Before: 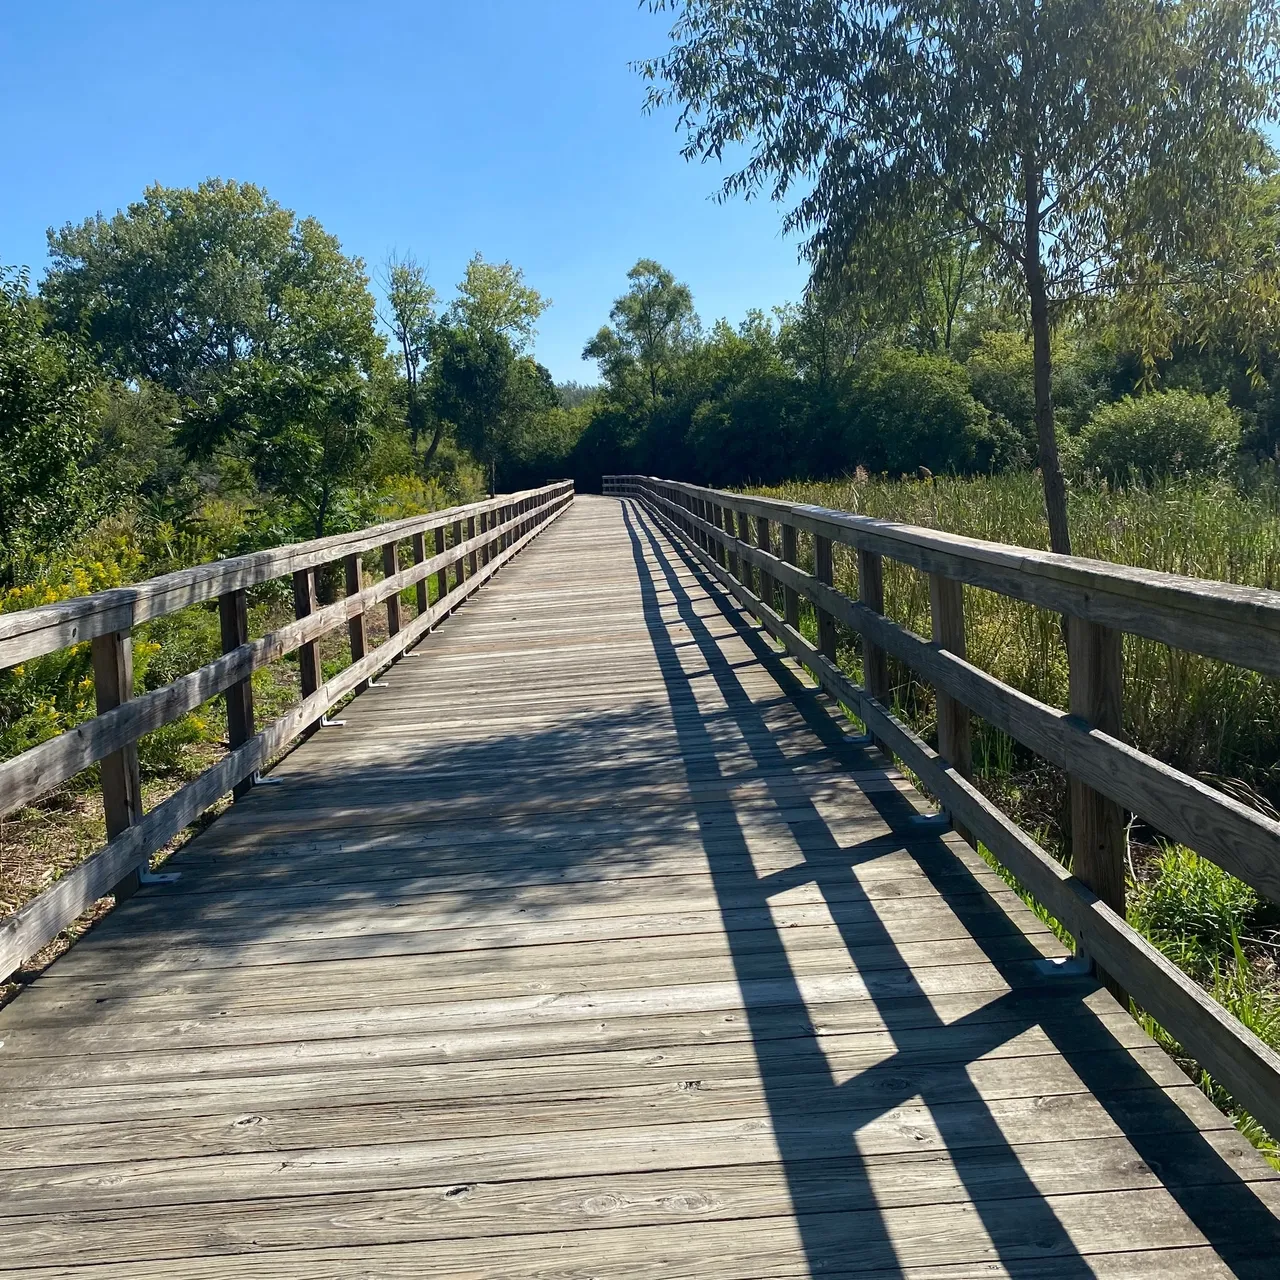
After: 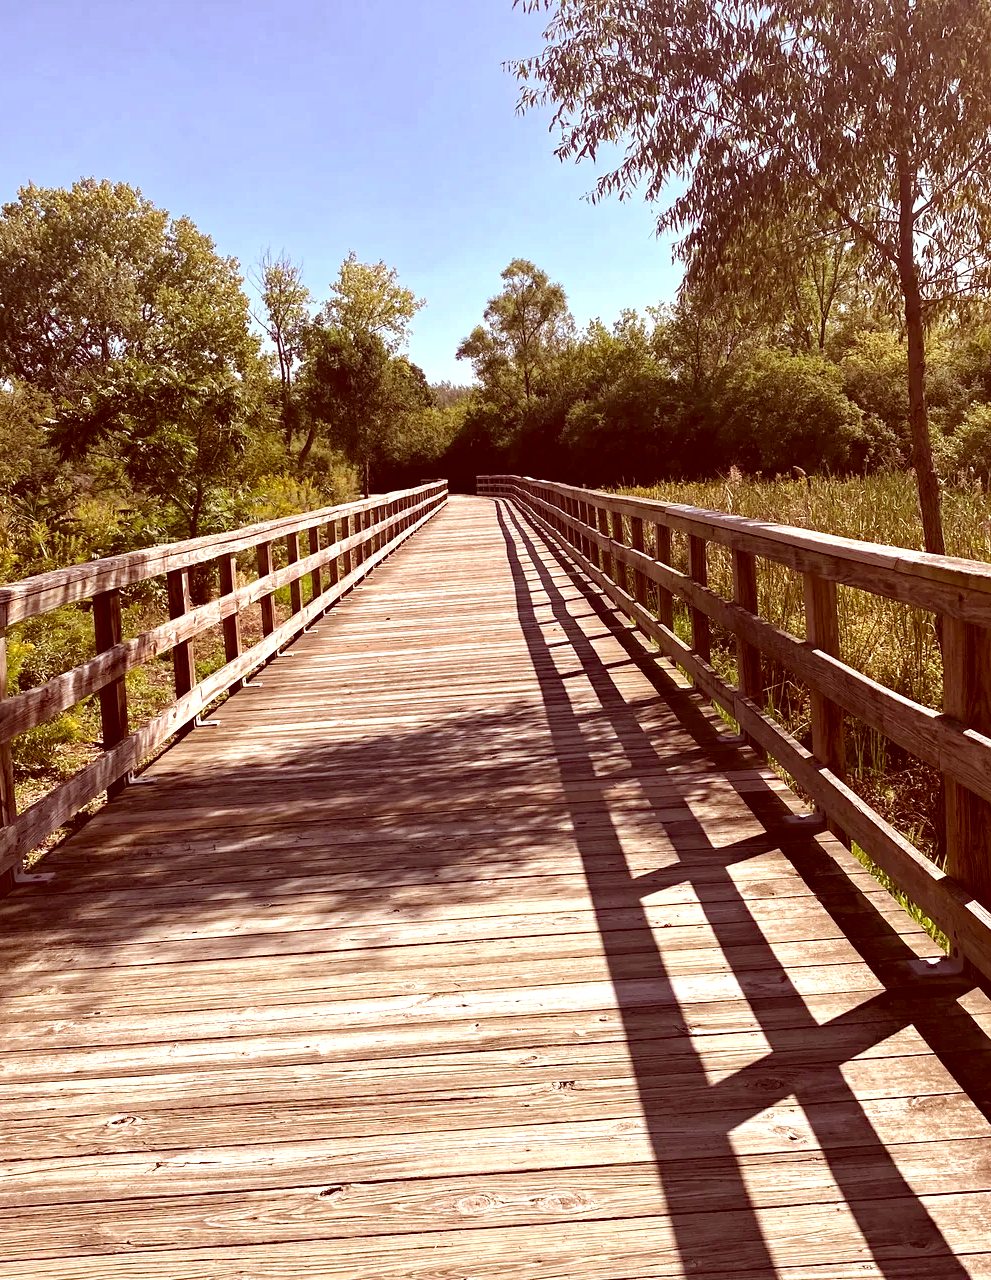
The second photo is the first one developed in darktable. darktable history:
exposure: exposure 0.574 EV, compensate highlight preservation false
haze removal: strength 0.29, distance 0.25, compatibility mode true, adaptive false
local contrast: mode bilateral grid, contrast 20, coarseness 50, detail 120%, midtone range 0.2
crop: left 9.88%, right 12.664%
color correction: highlights a* 9.03, highlights b* 8.71, shadows a* 40, shadows b* 40, saturation 0.8
